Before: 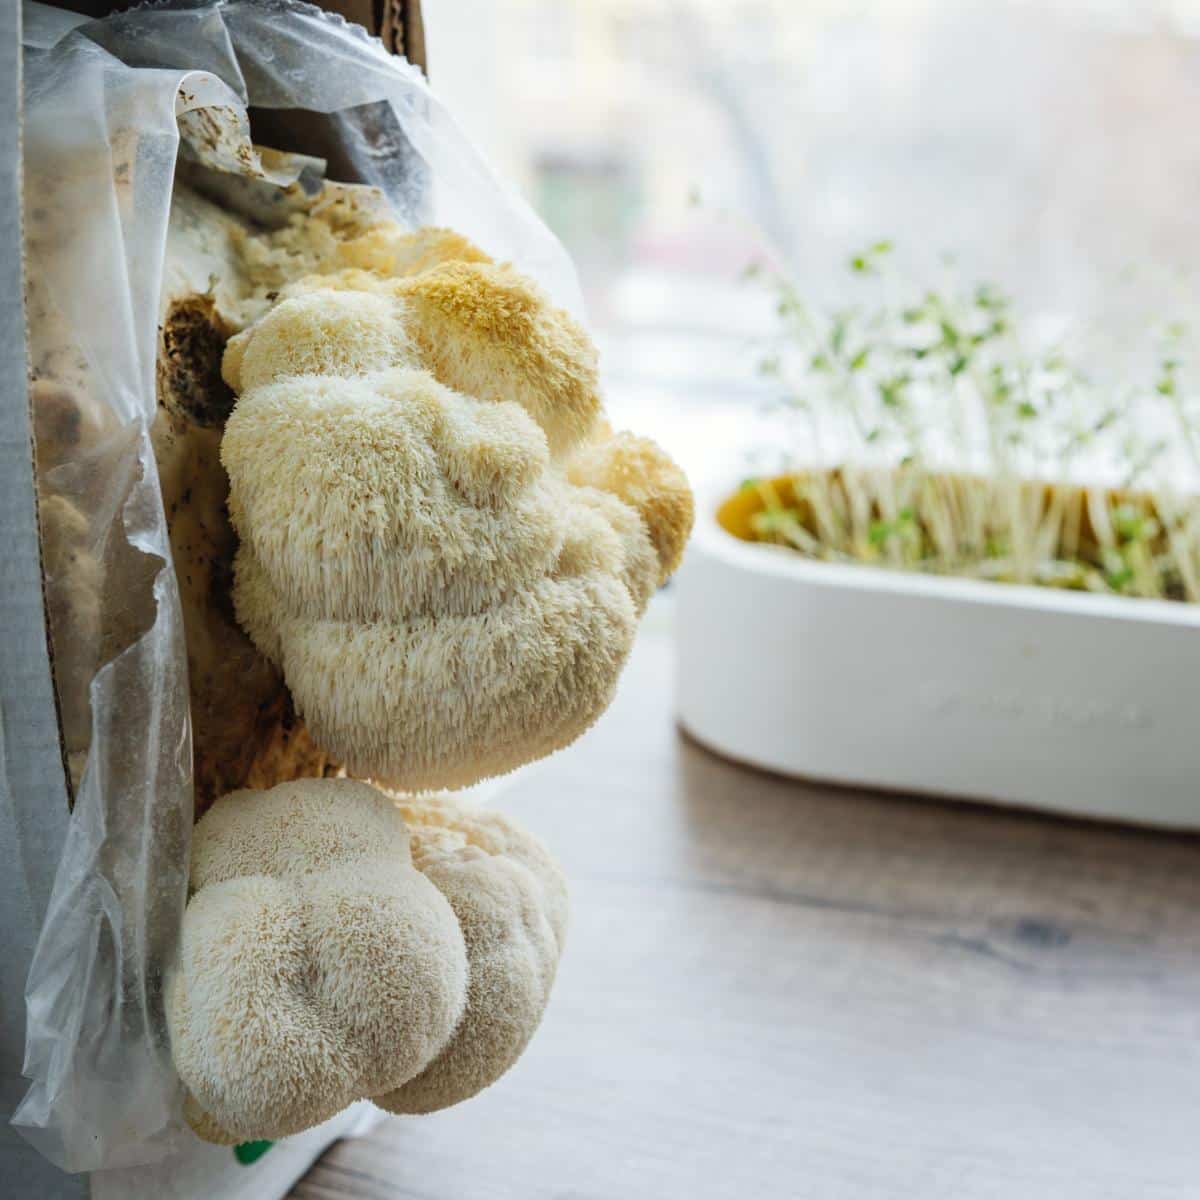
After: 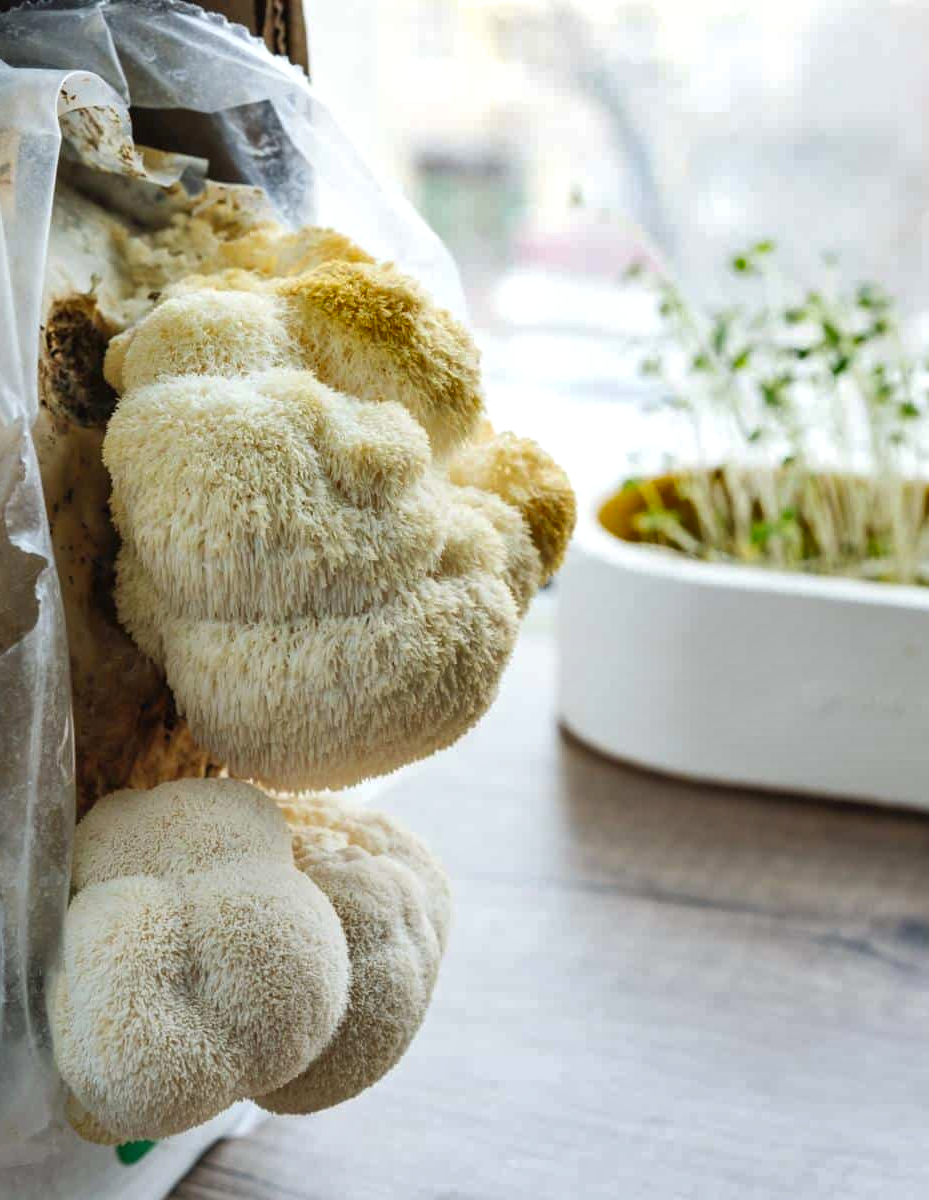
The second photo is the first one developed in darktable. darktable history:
shadows and highlights: soften with gaussian
crop: left 9.893%, right 12.636%
exposure: exposure 0.196 EV, compensate exposure bias true, compensate highlight preservation false
